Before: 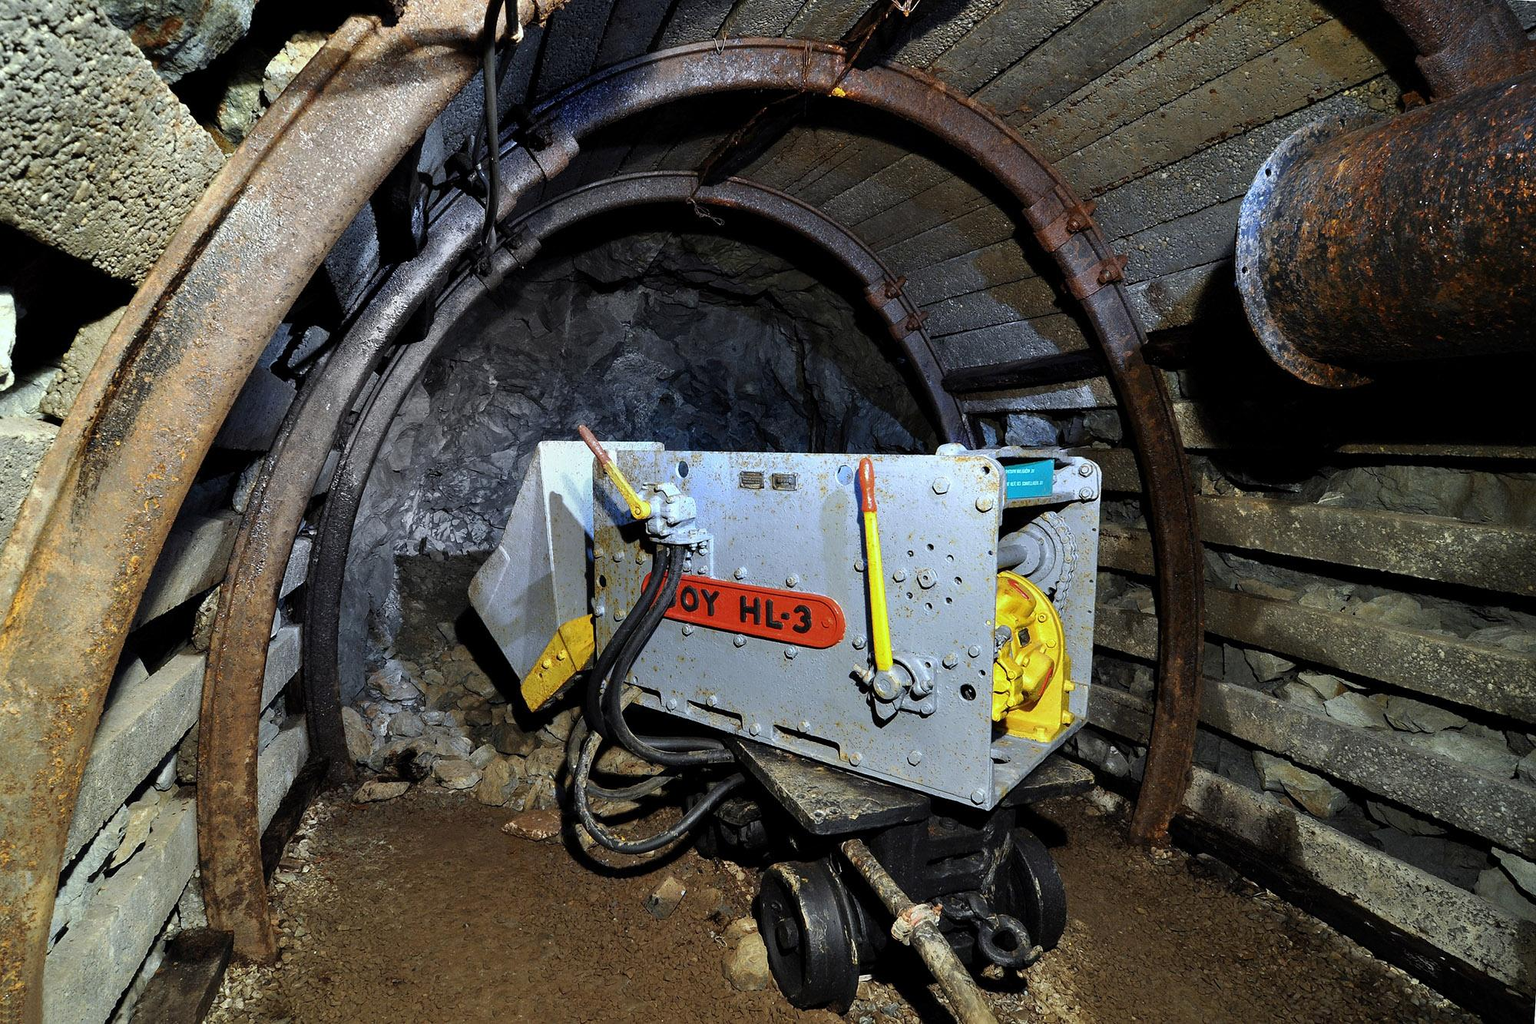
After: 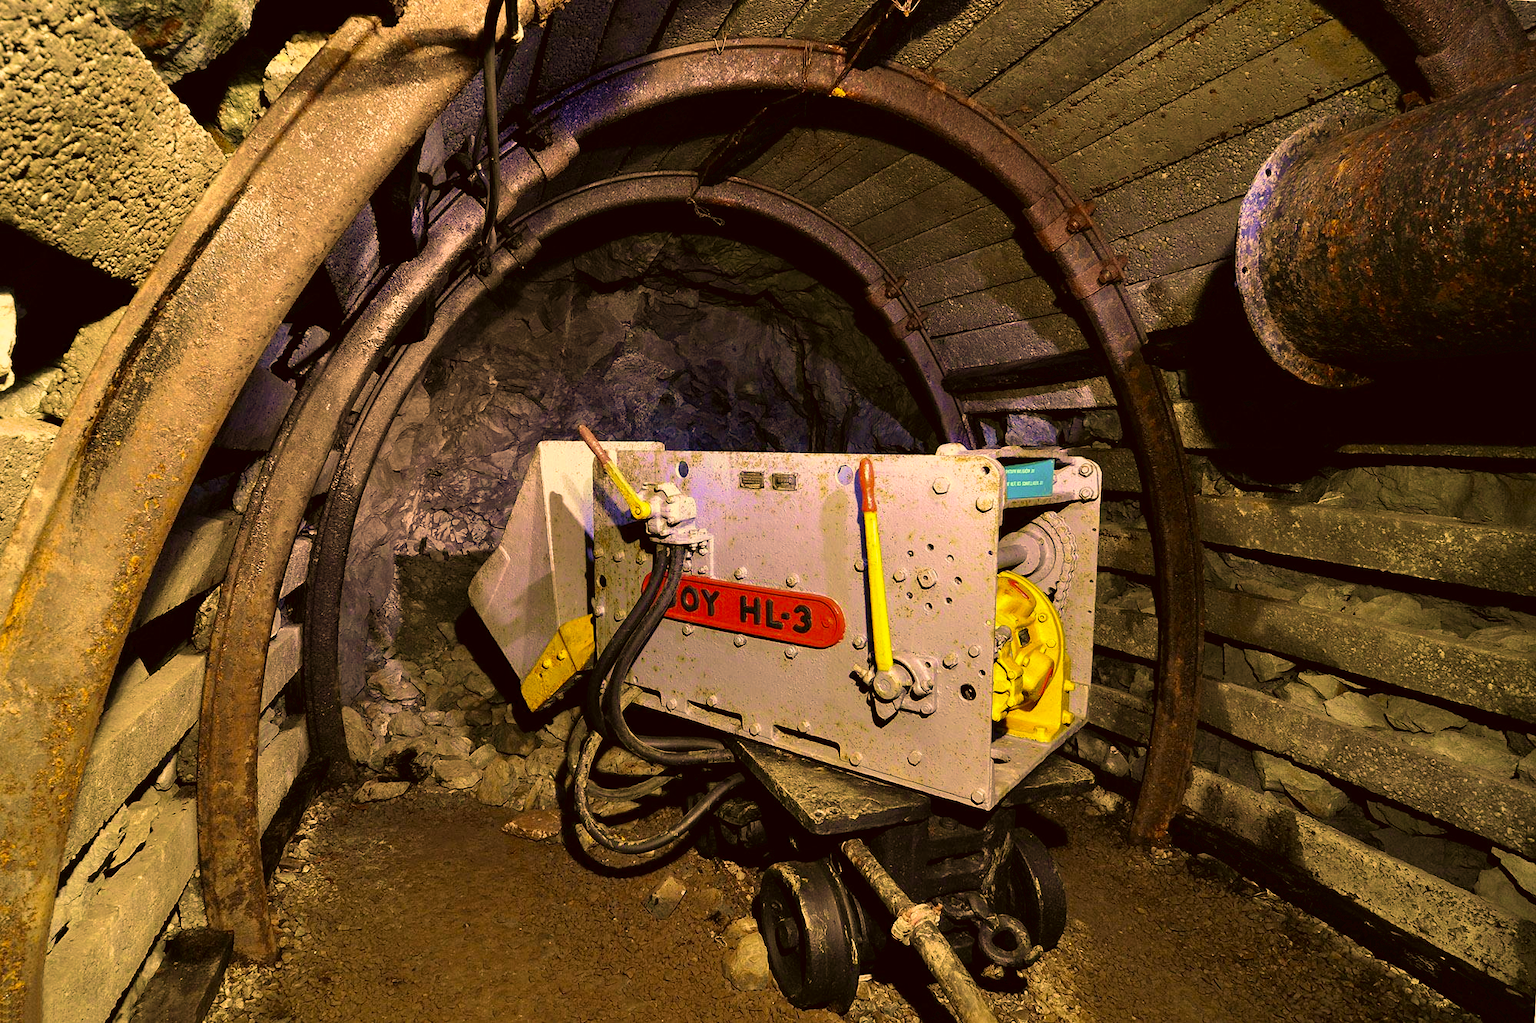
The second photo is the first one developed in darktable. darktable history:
color correction: highlights a* 18.18, highlights b* 35.35, shadows a* 1.75, shadows b* 5.88, saturation 1.03
velvia: strength 74.58%
